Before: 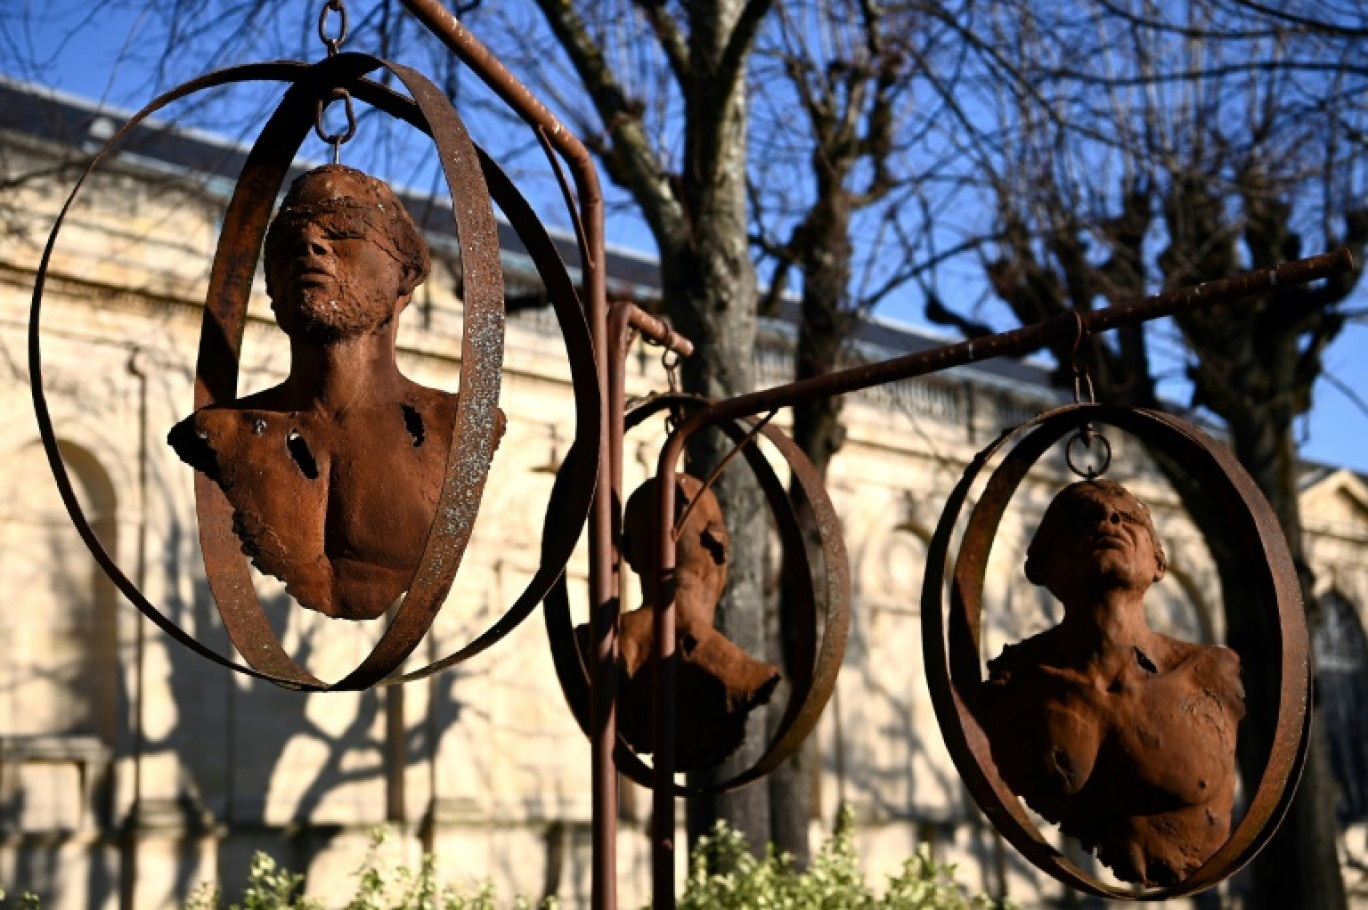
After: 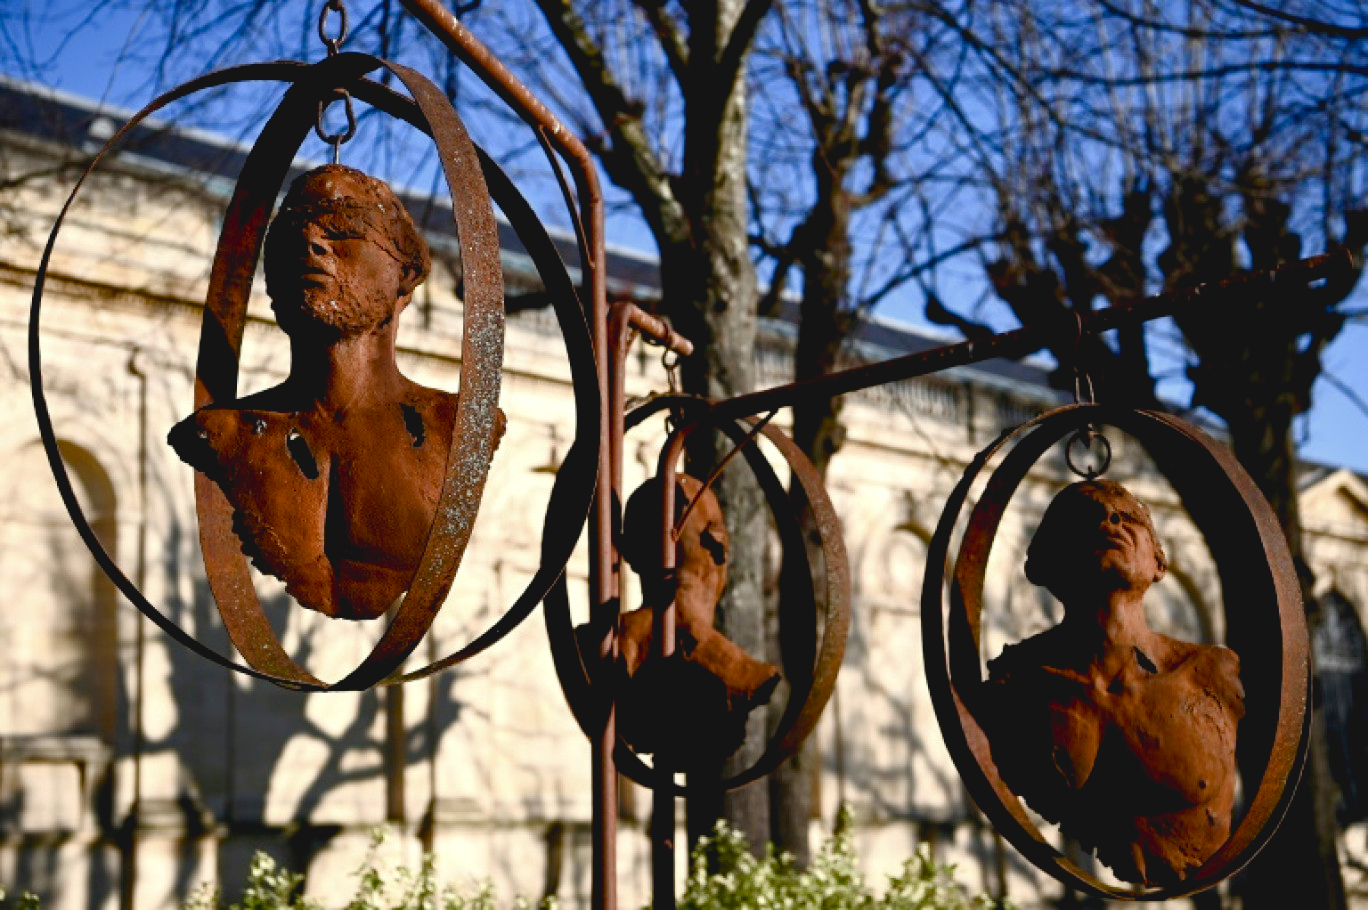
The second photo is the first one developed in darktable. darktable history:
color balance rgb: global offset › luminance 0.762%, perceptual saturation grading › global saturation 20%, perceptual saturation grading › highlights -49.398%, perceptual saturation grading › shadows 25.441%
exposure: black level correction 0.011, compensate highlight preservation false
